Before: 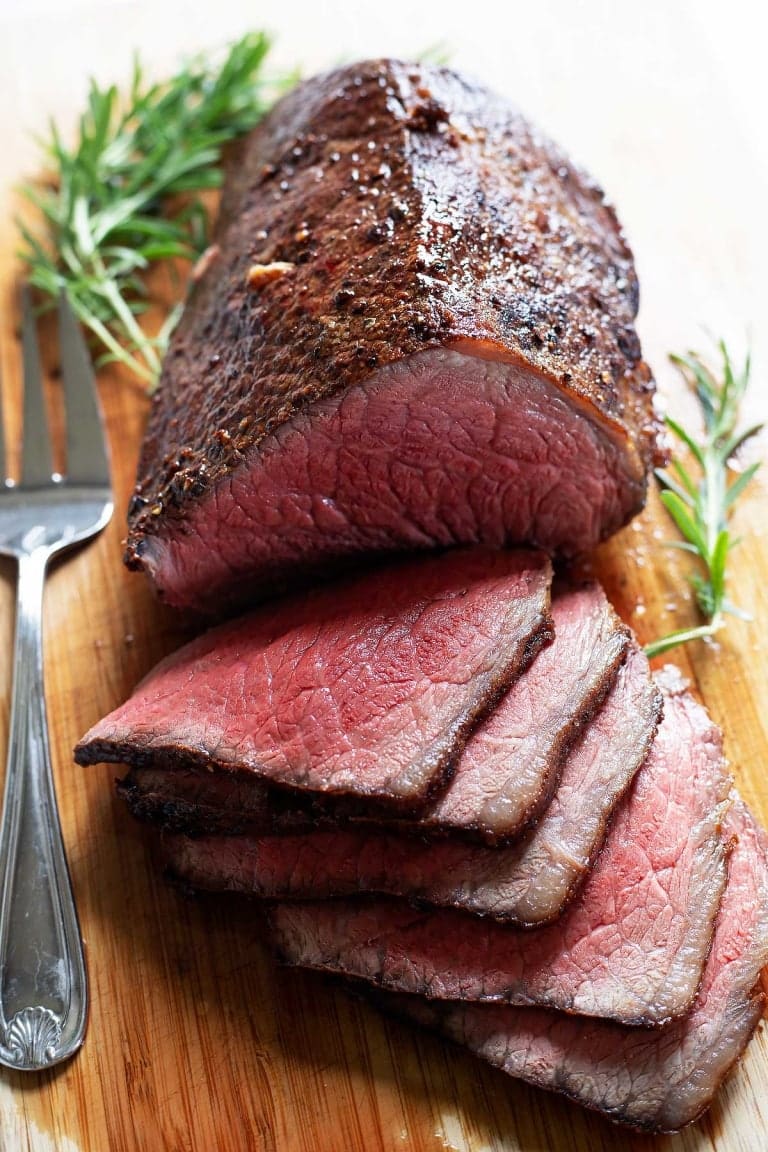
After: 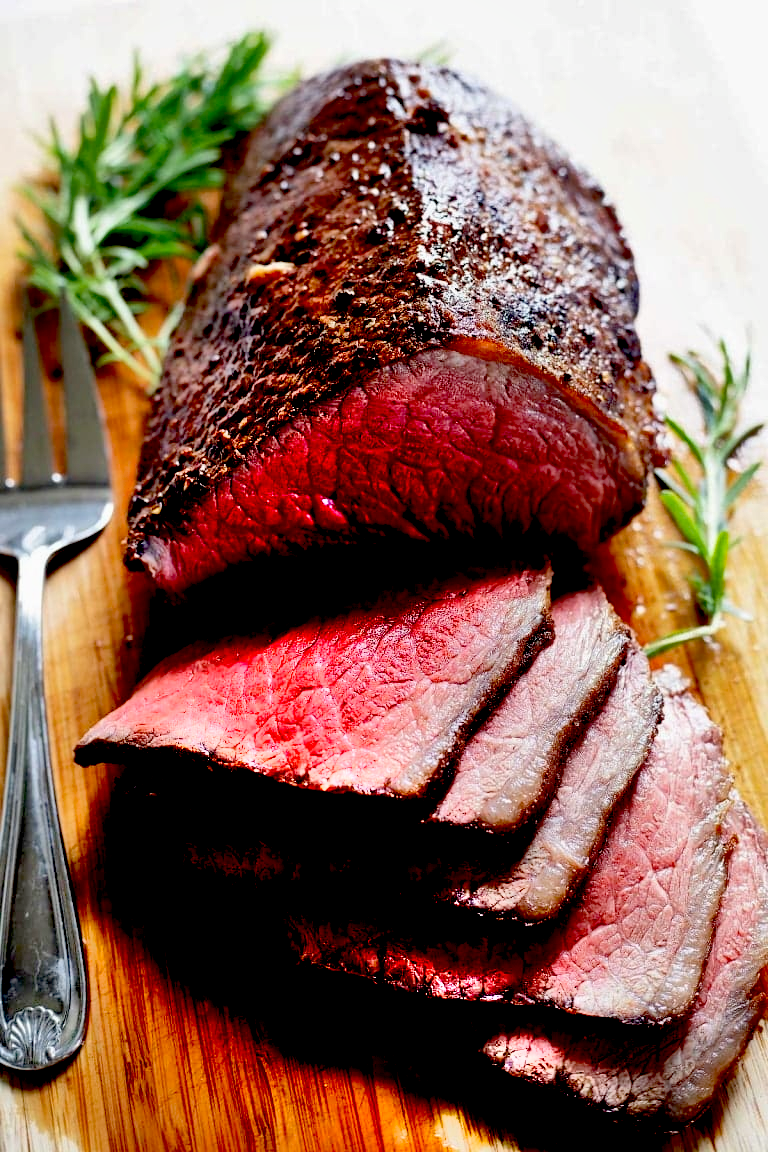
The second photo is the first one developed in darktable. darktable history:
color correction: highlights a* -0.088, highlights b* 0.088
shadows and highlights: soften with gaussian
exposure: black level correction 0.055, exposure -0.032 EV, compensate highlight preservation false
